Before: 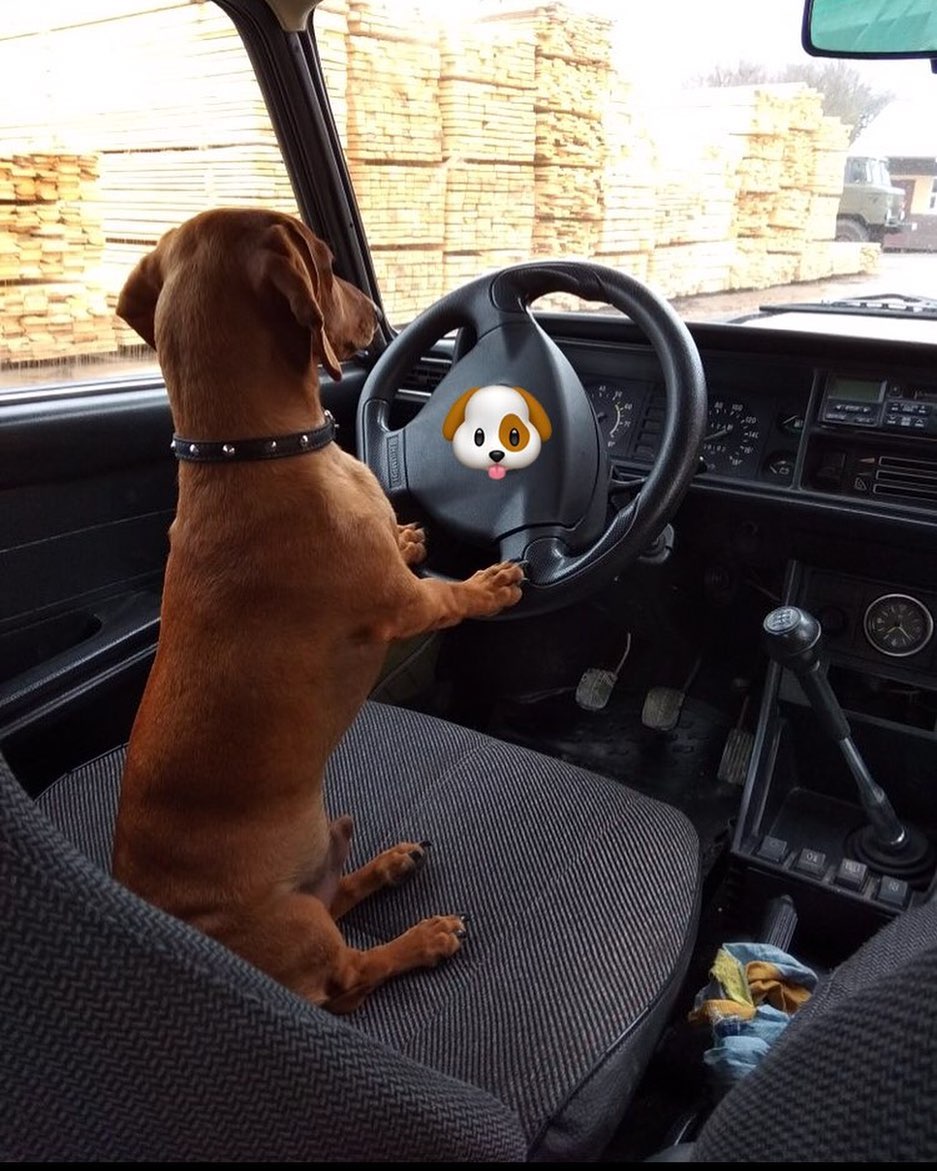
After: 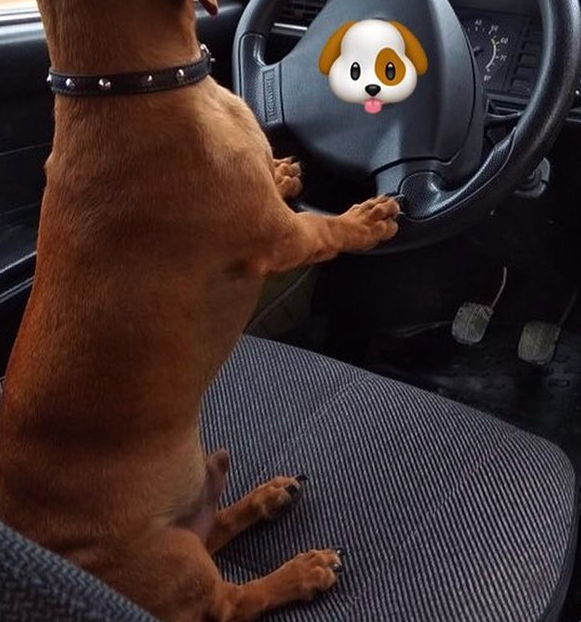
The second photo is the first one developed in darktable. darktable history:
crop: left 13.312%, top 31.28%, right 24.627%, bottom 15.582%
velvia: strength 15%
